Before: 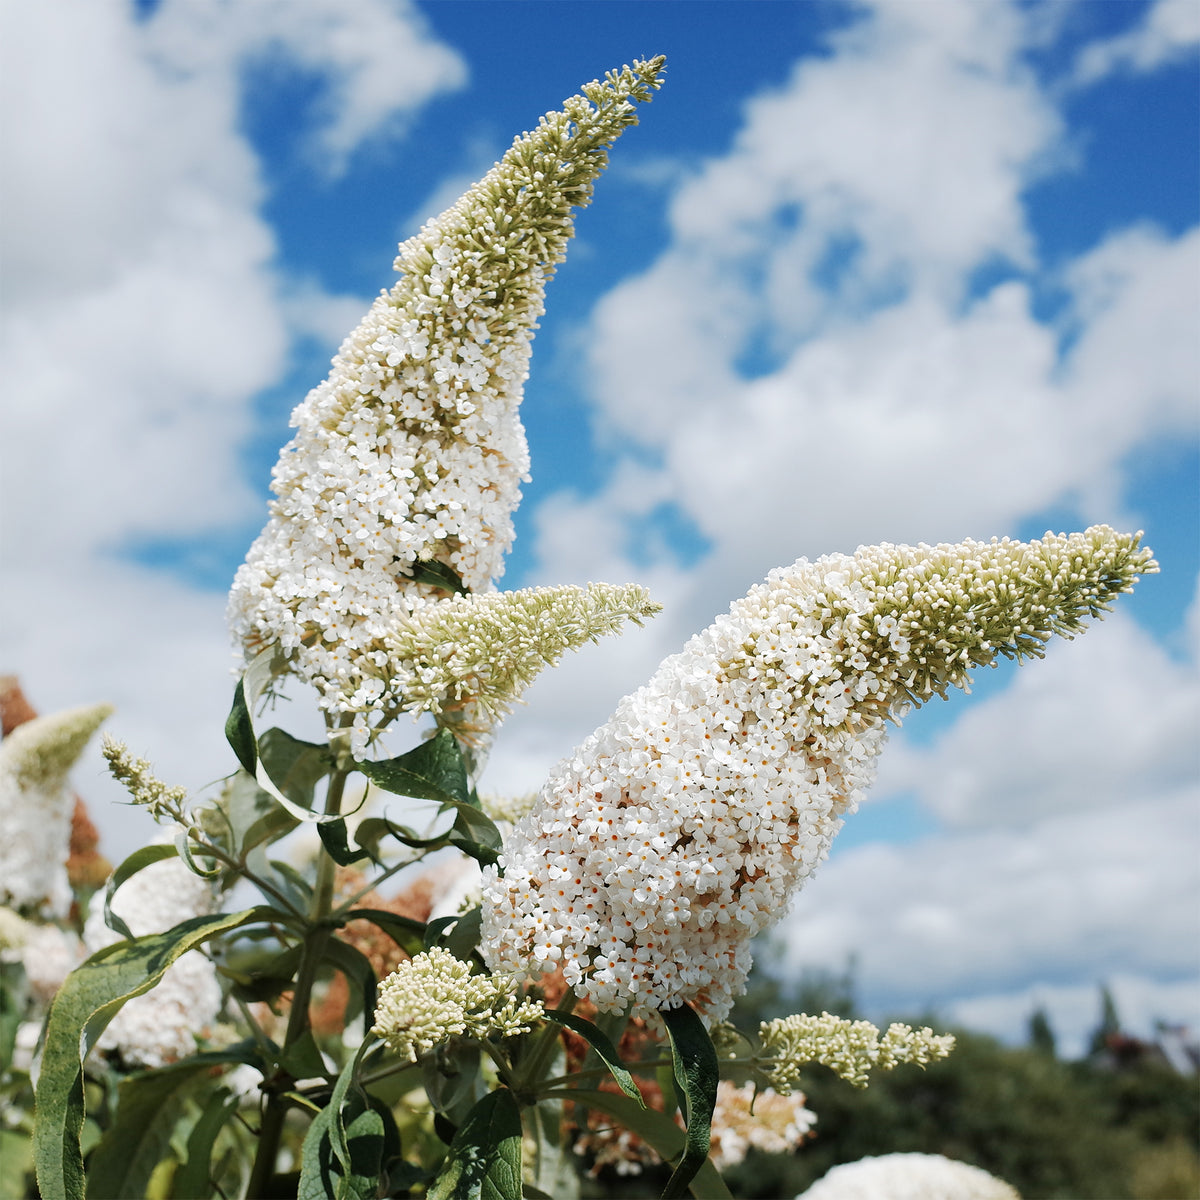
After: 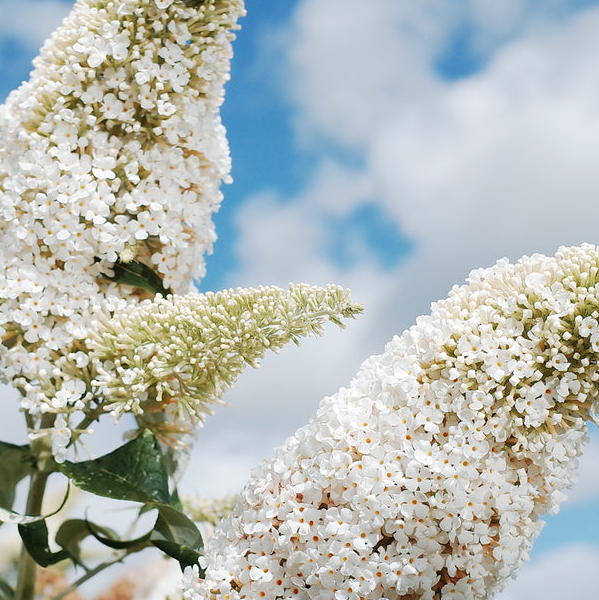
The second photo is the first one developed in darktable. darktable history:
color balance: mode lift, gamma, gain (sRGB)
crop: left 25%, top 25%, right 25%, bottom 25%
